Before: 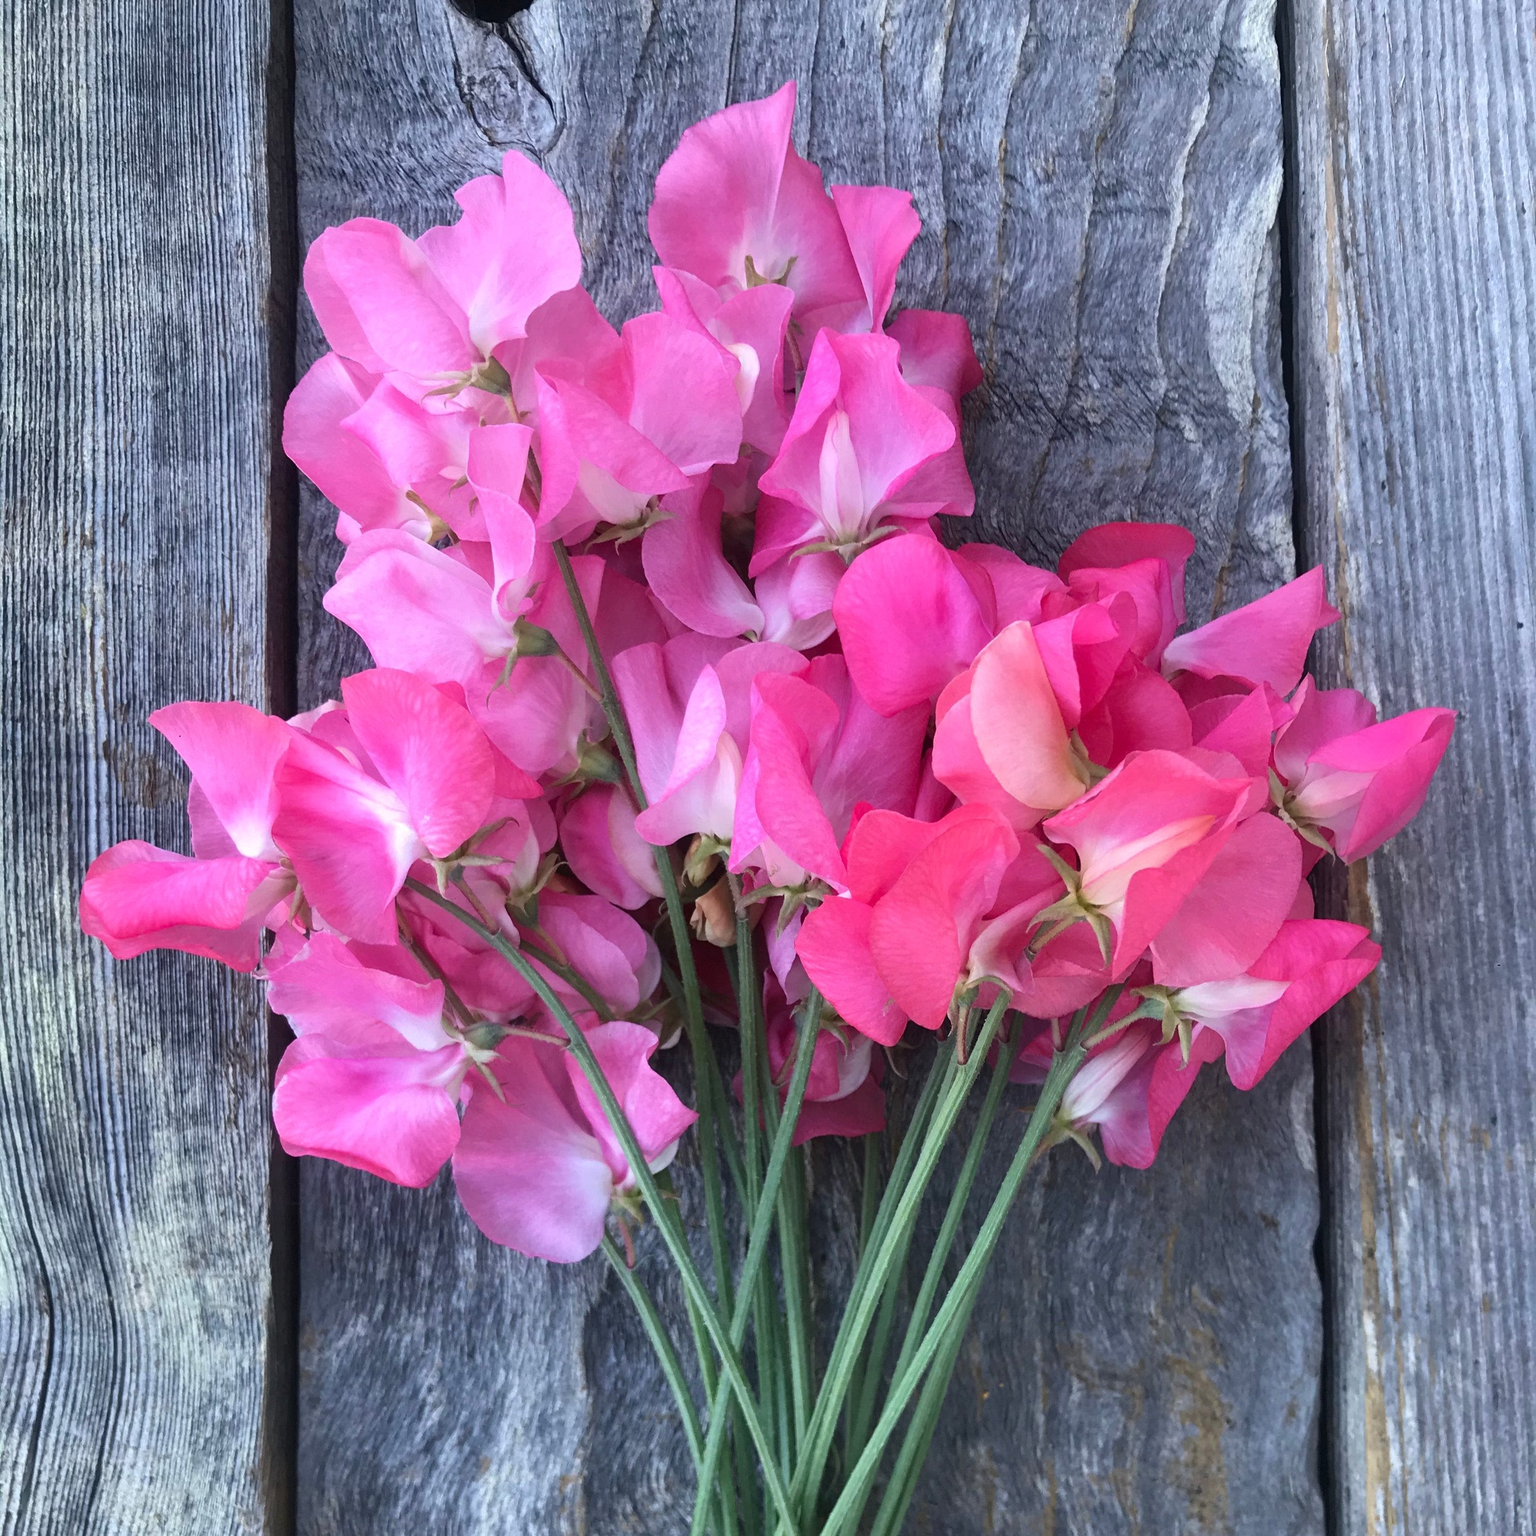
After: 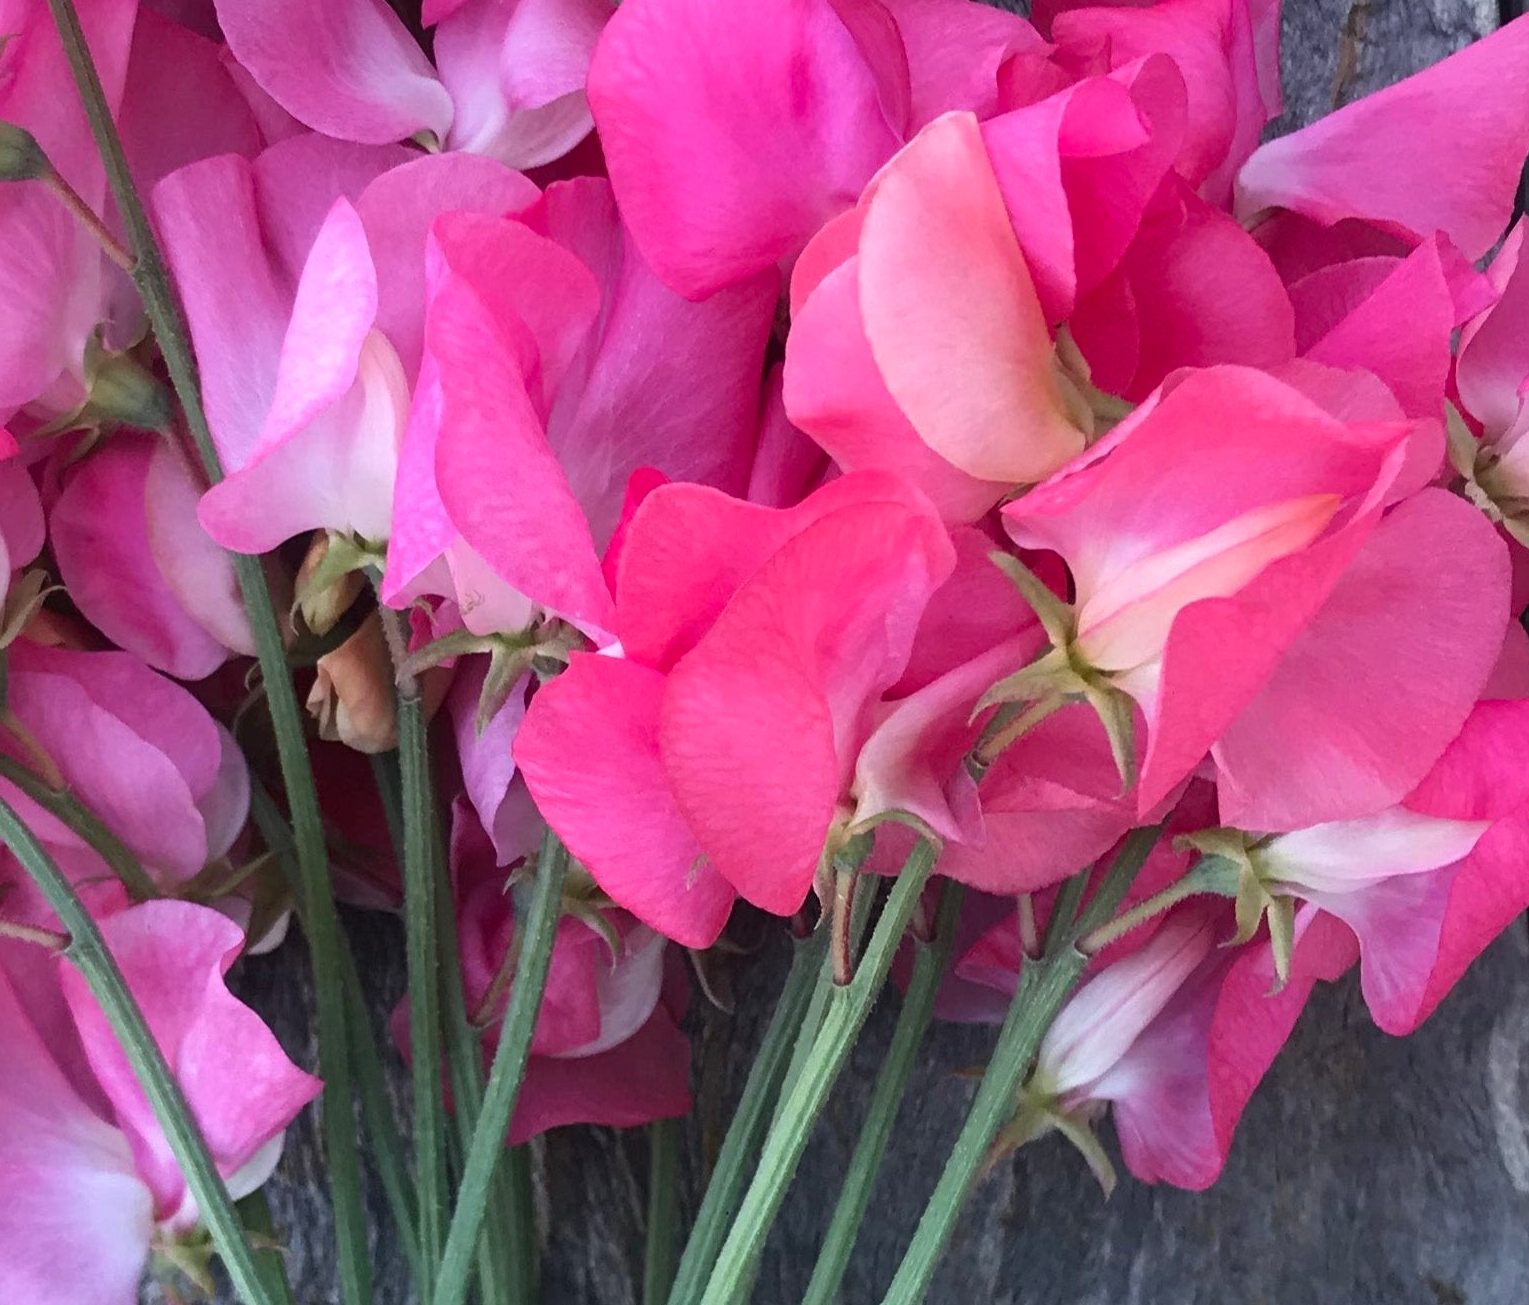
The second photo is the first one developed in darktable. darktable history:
color zones: curves: ch1 [(0, 0.525) (0.143, 0.556) (0.286, 0.52) (0.429, 0.5) (0.571, 0.5) (0.714, 0.5) (0.857, 0.503) (1, 0.525)]
crop: left 34.818%, top 36.77%, right 14.61%, bottom 20.059%
